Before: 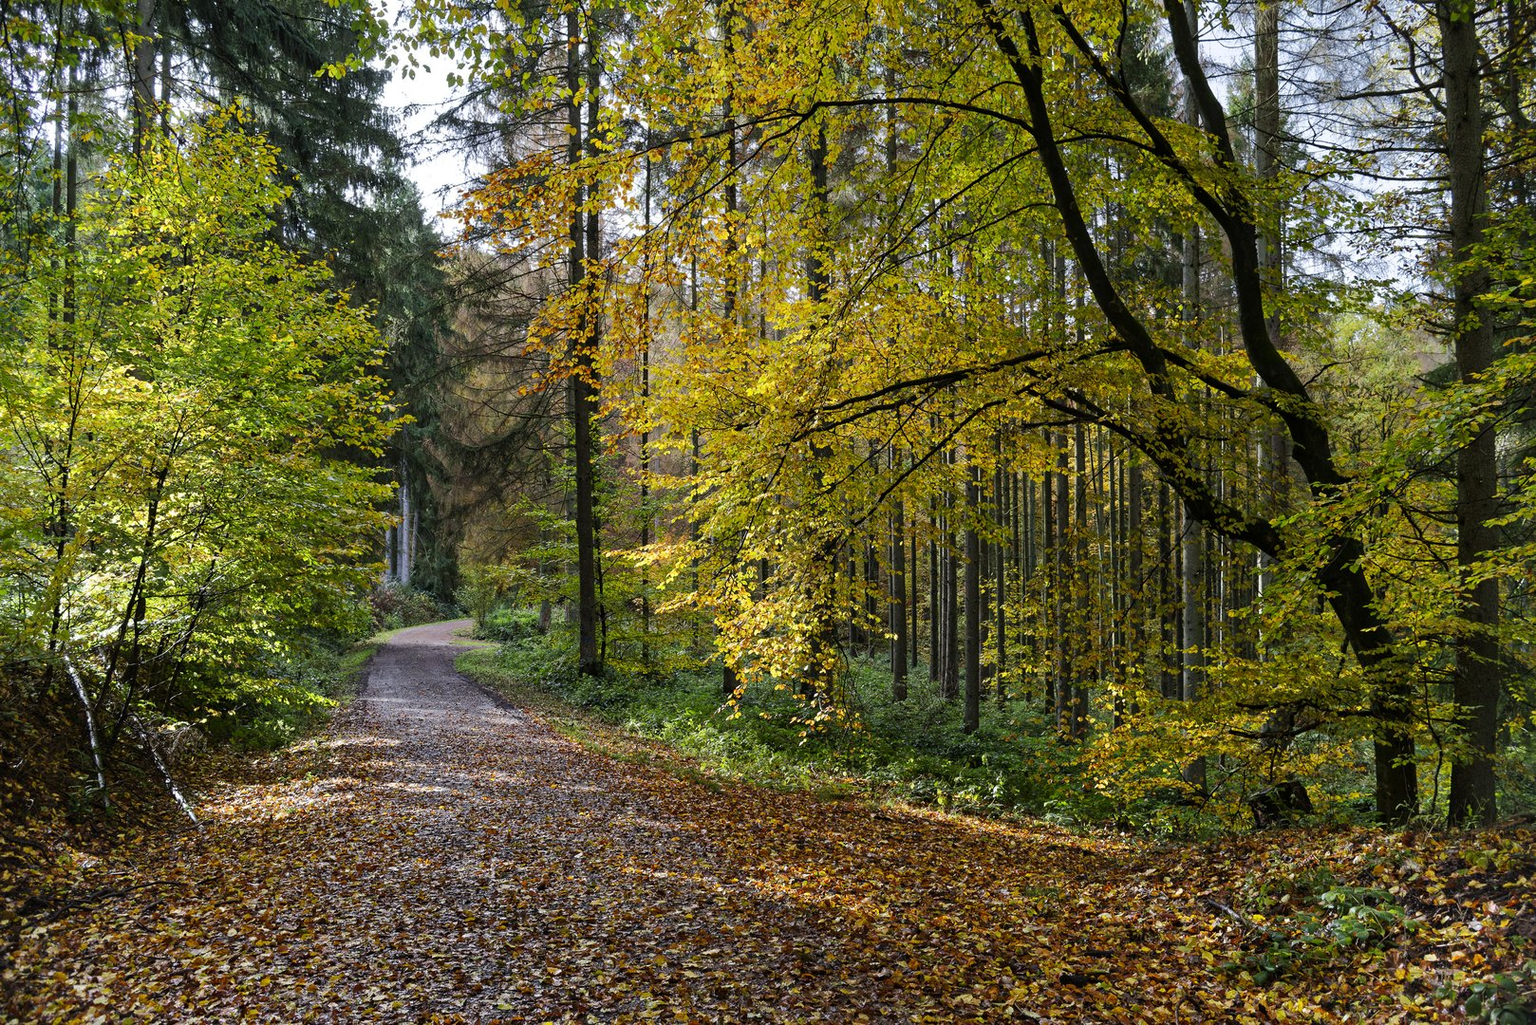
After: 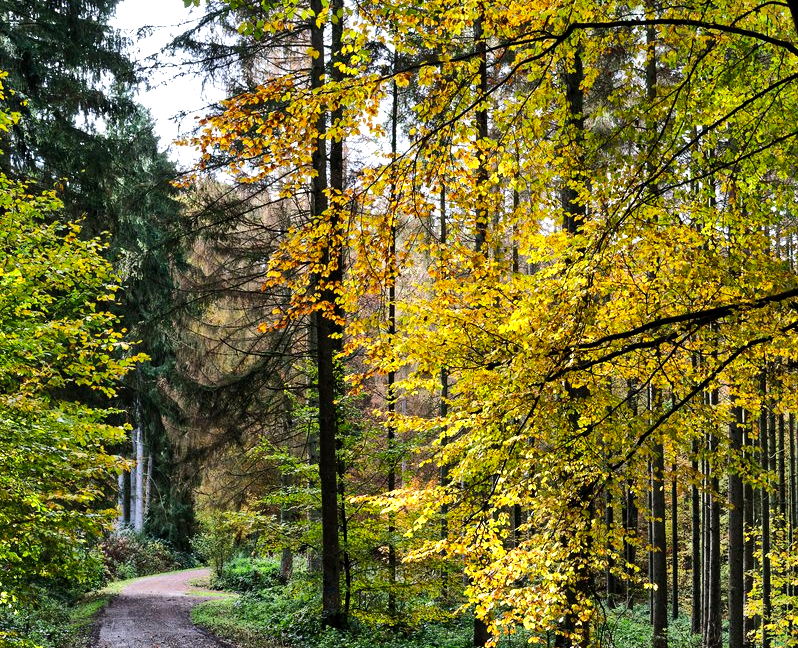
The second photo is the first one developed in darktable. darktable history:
crop: left 17.855%, top 7.84%, right 32.821%, bottom 32.086%
tone equalizer: -8 EV -0.774 EV, -7 EV -0.693 EV, -6 EV -0.608 EV, -5 EV -0.383 EV, -3 EV 0.377 EV, -2 EV 0.6 EV, -1 EV 0.689 EV, +0 EV 0.764 EV, edges refinement/feathering 500, mask exposure compensation -1.57 EV, preserve details no
shadows and highlights: shadows 75.61, highlights -60.69, soften with gaussian
